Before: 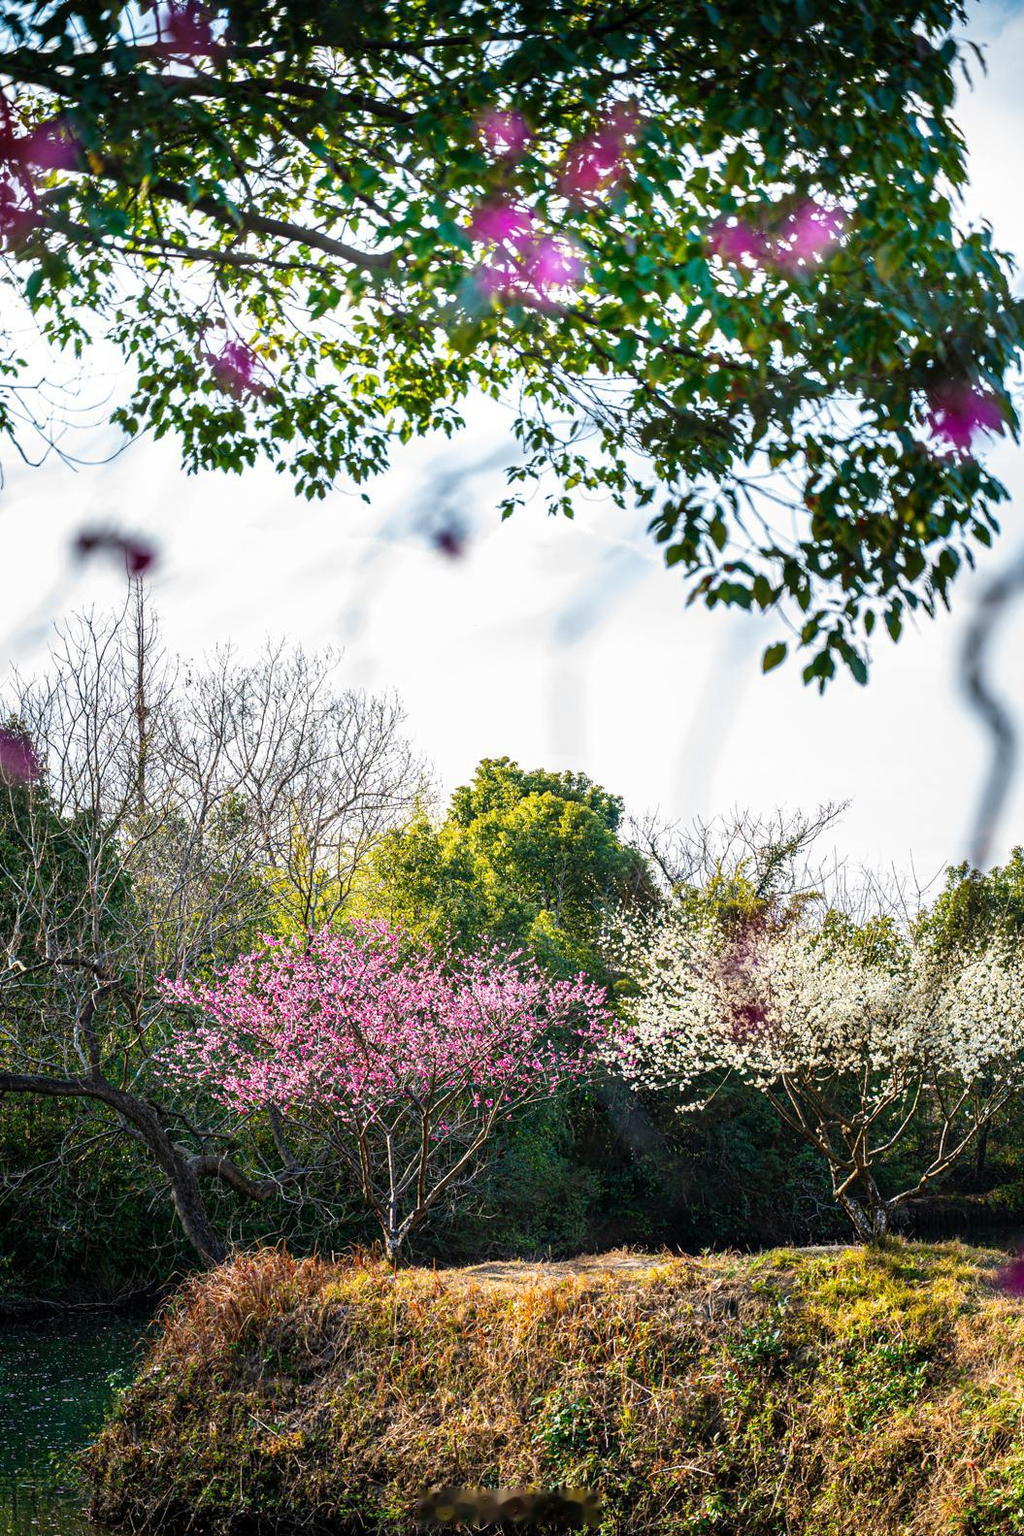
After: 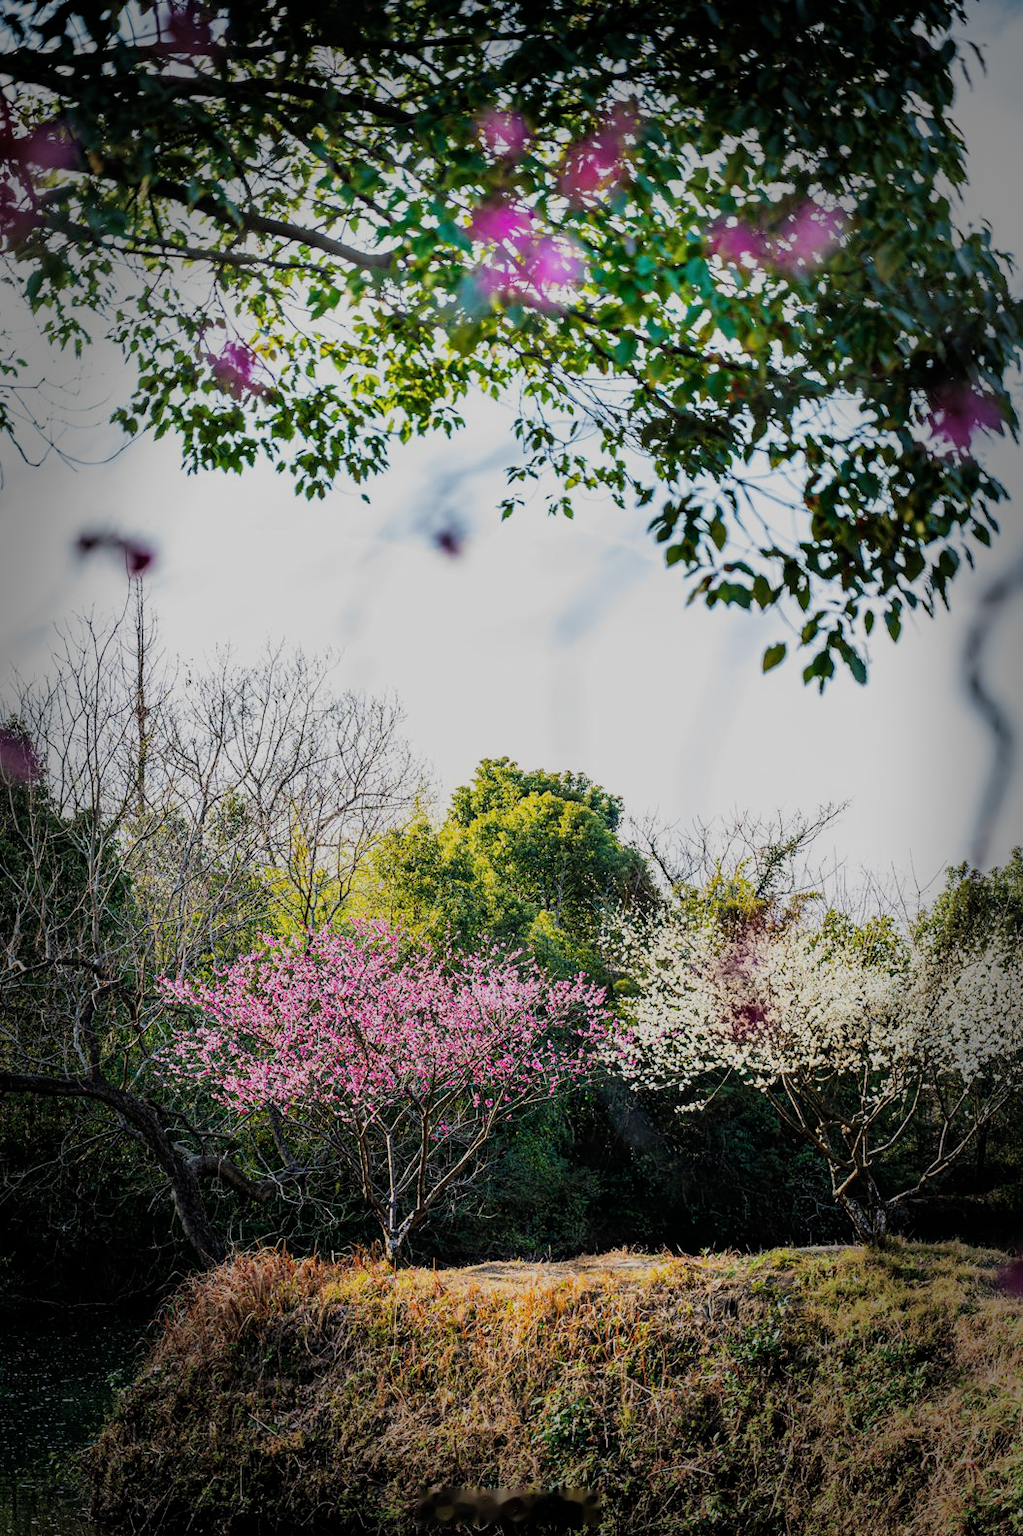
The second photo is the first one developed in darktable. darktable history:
filmic rgb: black relative exposure -8.54 EV, white relative exposure 5.52 EV, hardness 3.39, contrast 1.016
vignetting: fall-off start 66.7%, fall-off radius 39.74%, brightness -0.576, saturation -0.258, automatic ratio true, width/height ratio 0.671, dithering 16-bit output
